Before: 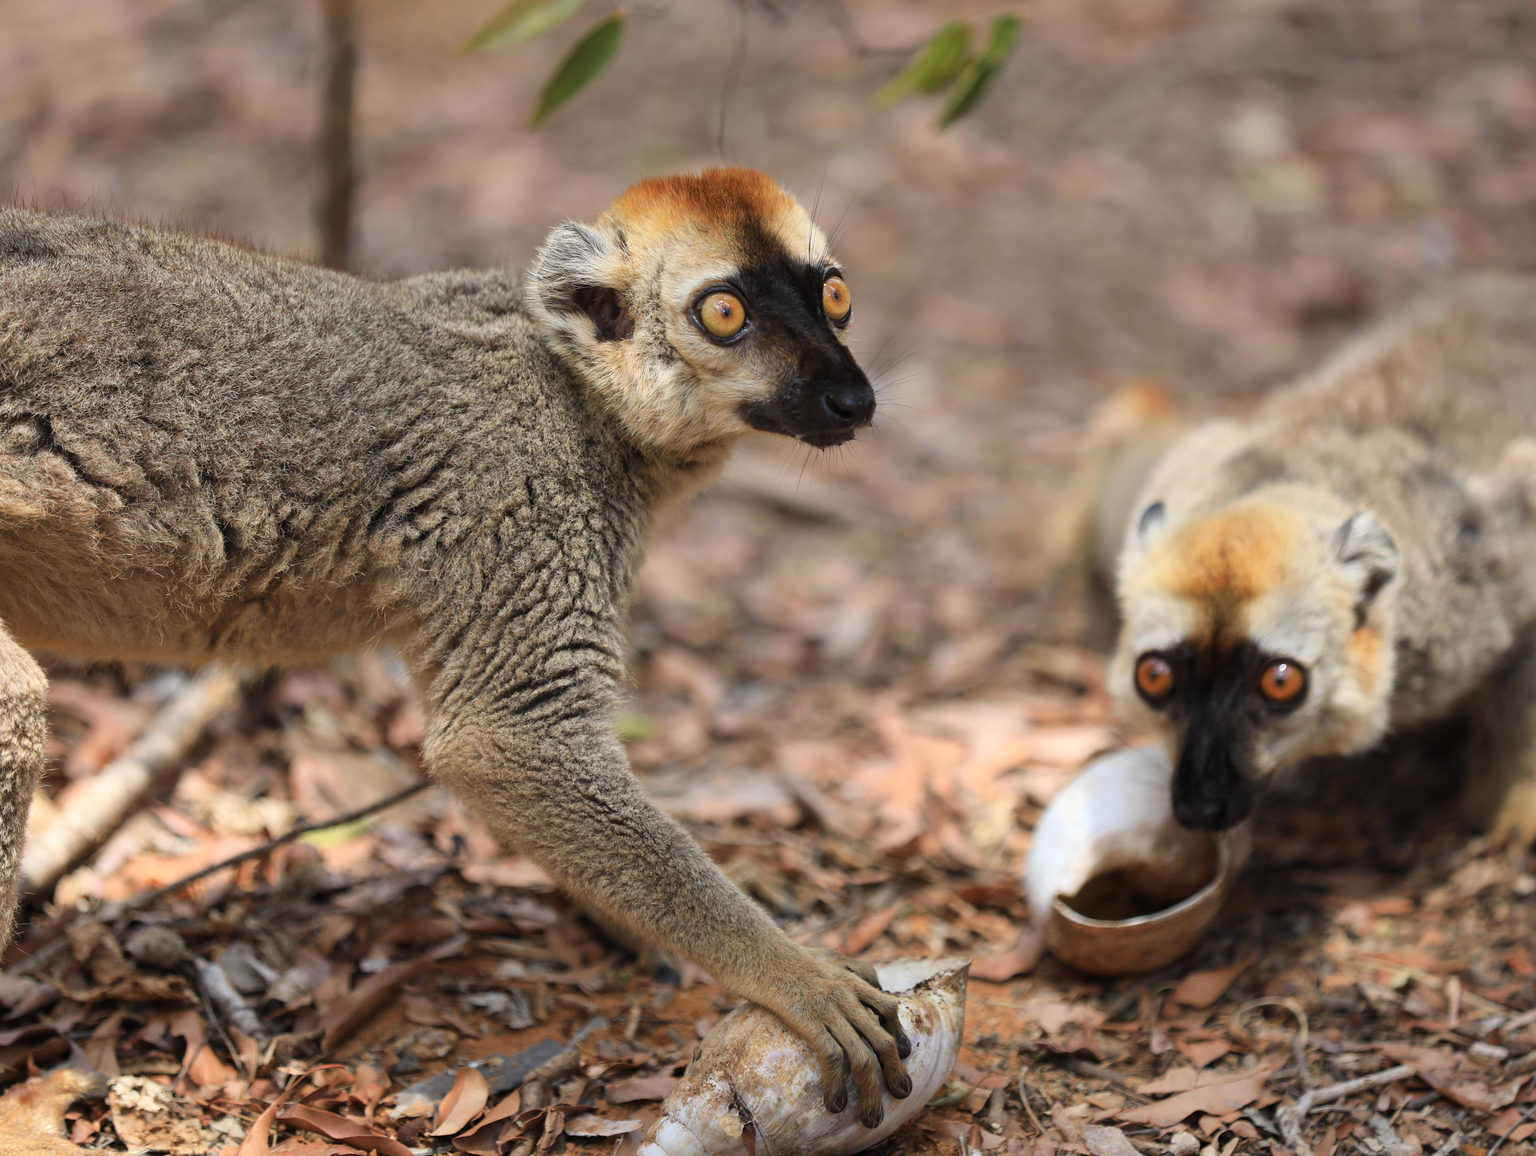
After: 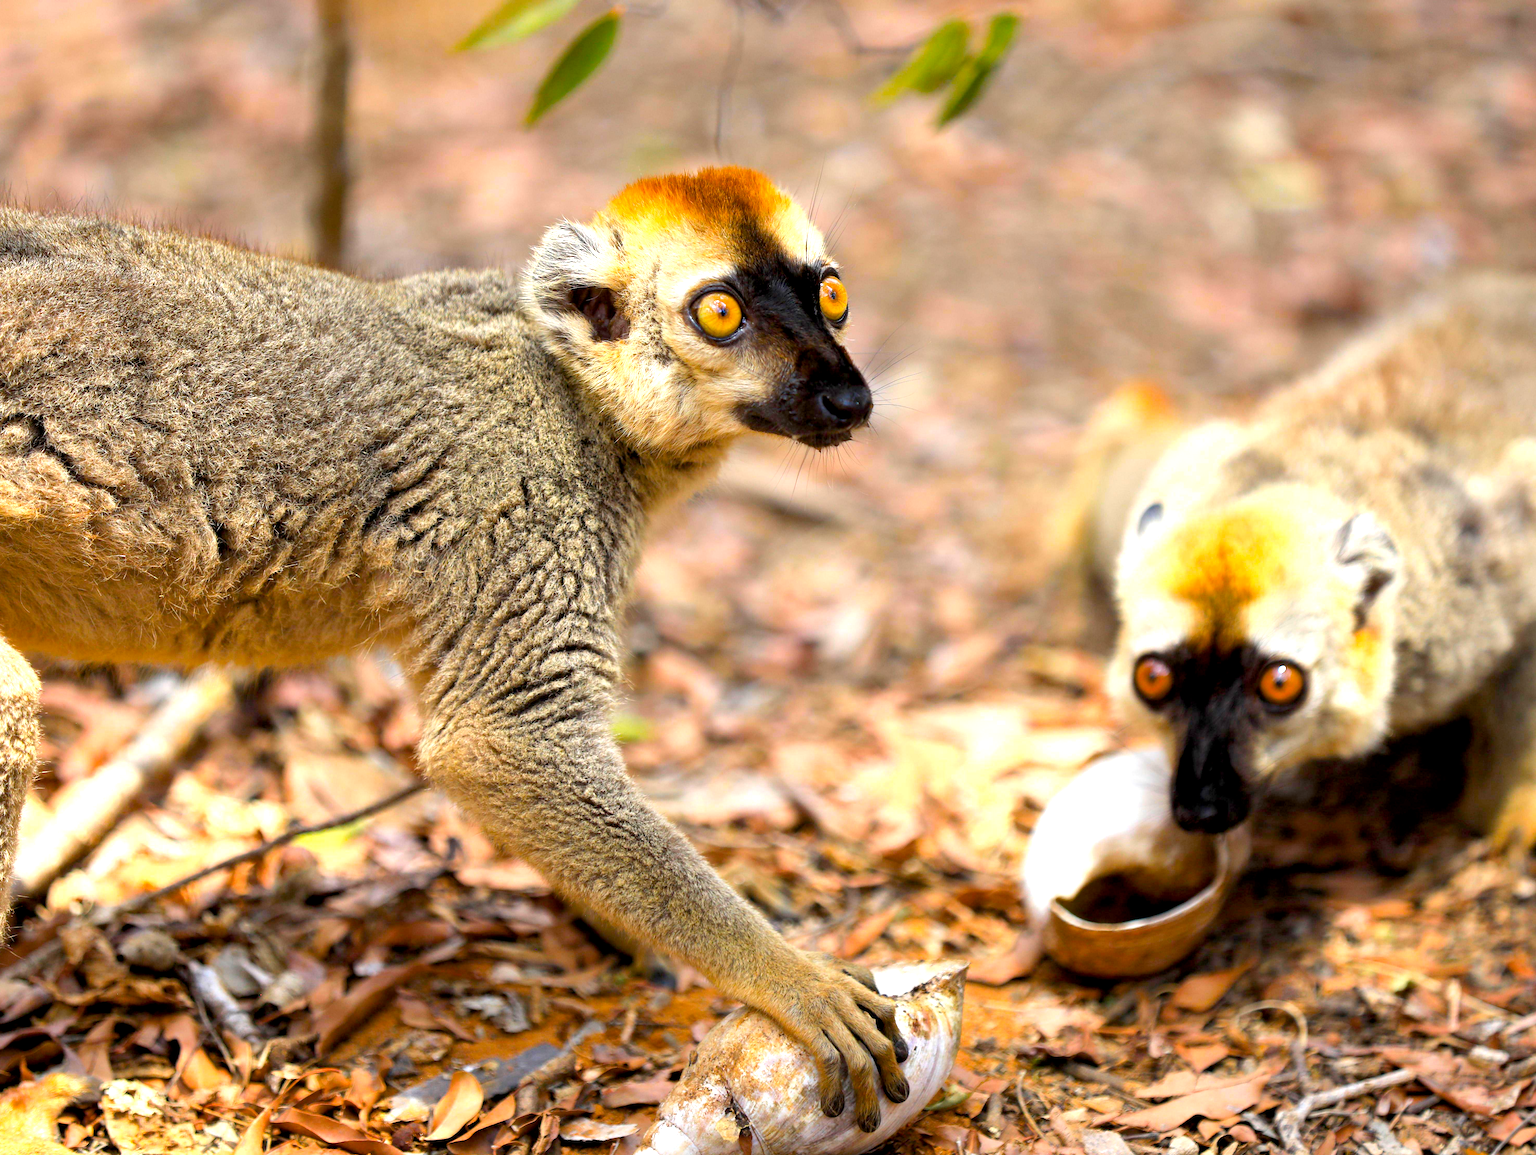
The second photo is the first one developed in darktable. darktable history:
crop and rotate: left 0.518%, top 0.197%, bottom 0.339%
exposure: black level correction 0.008, exposure 0.977 EV, compensate exposure bias true, compensate highlight preservation false
color balance rgb: linear chroma grading › global chroma 14.785%, perceptual saturation grading › global saturation 25.772%, global vibrance 15.092%
